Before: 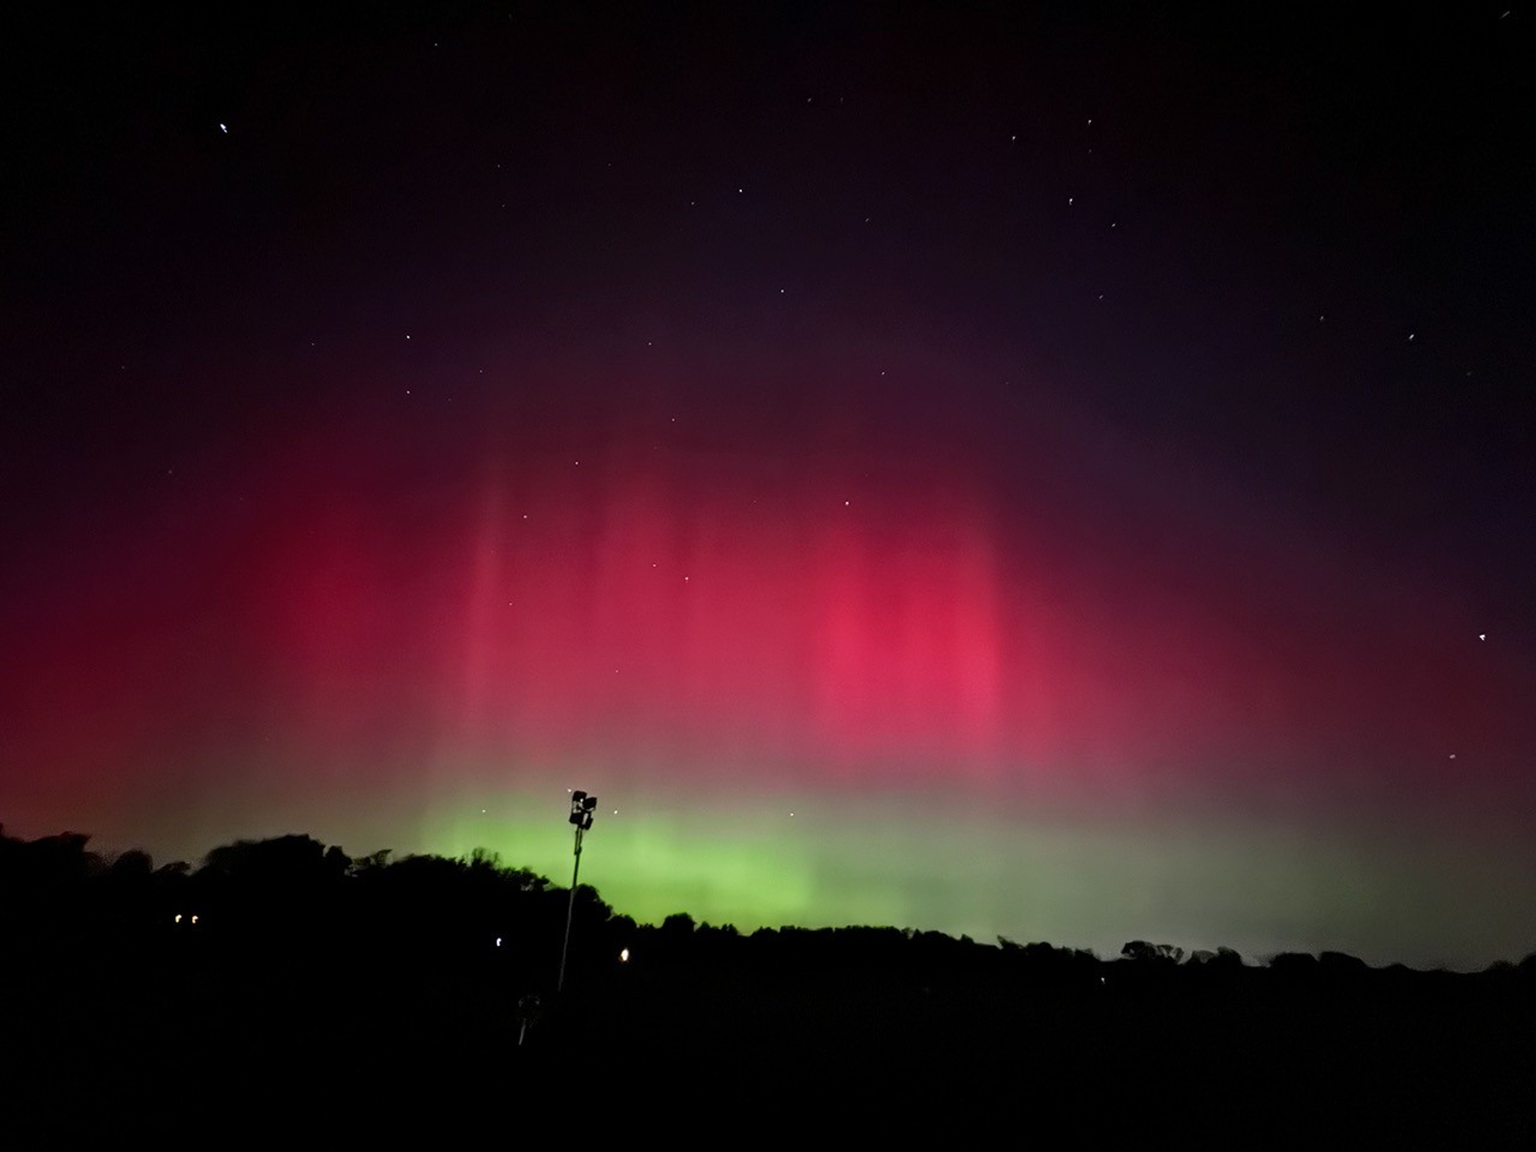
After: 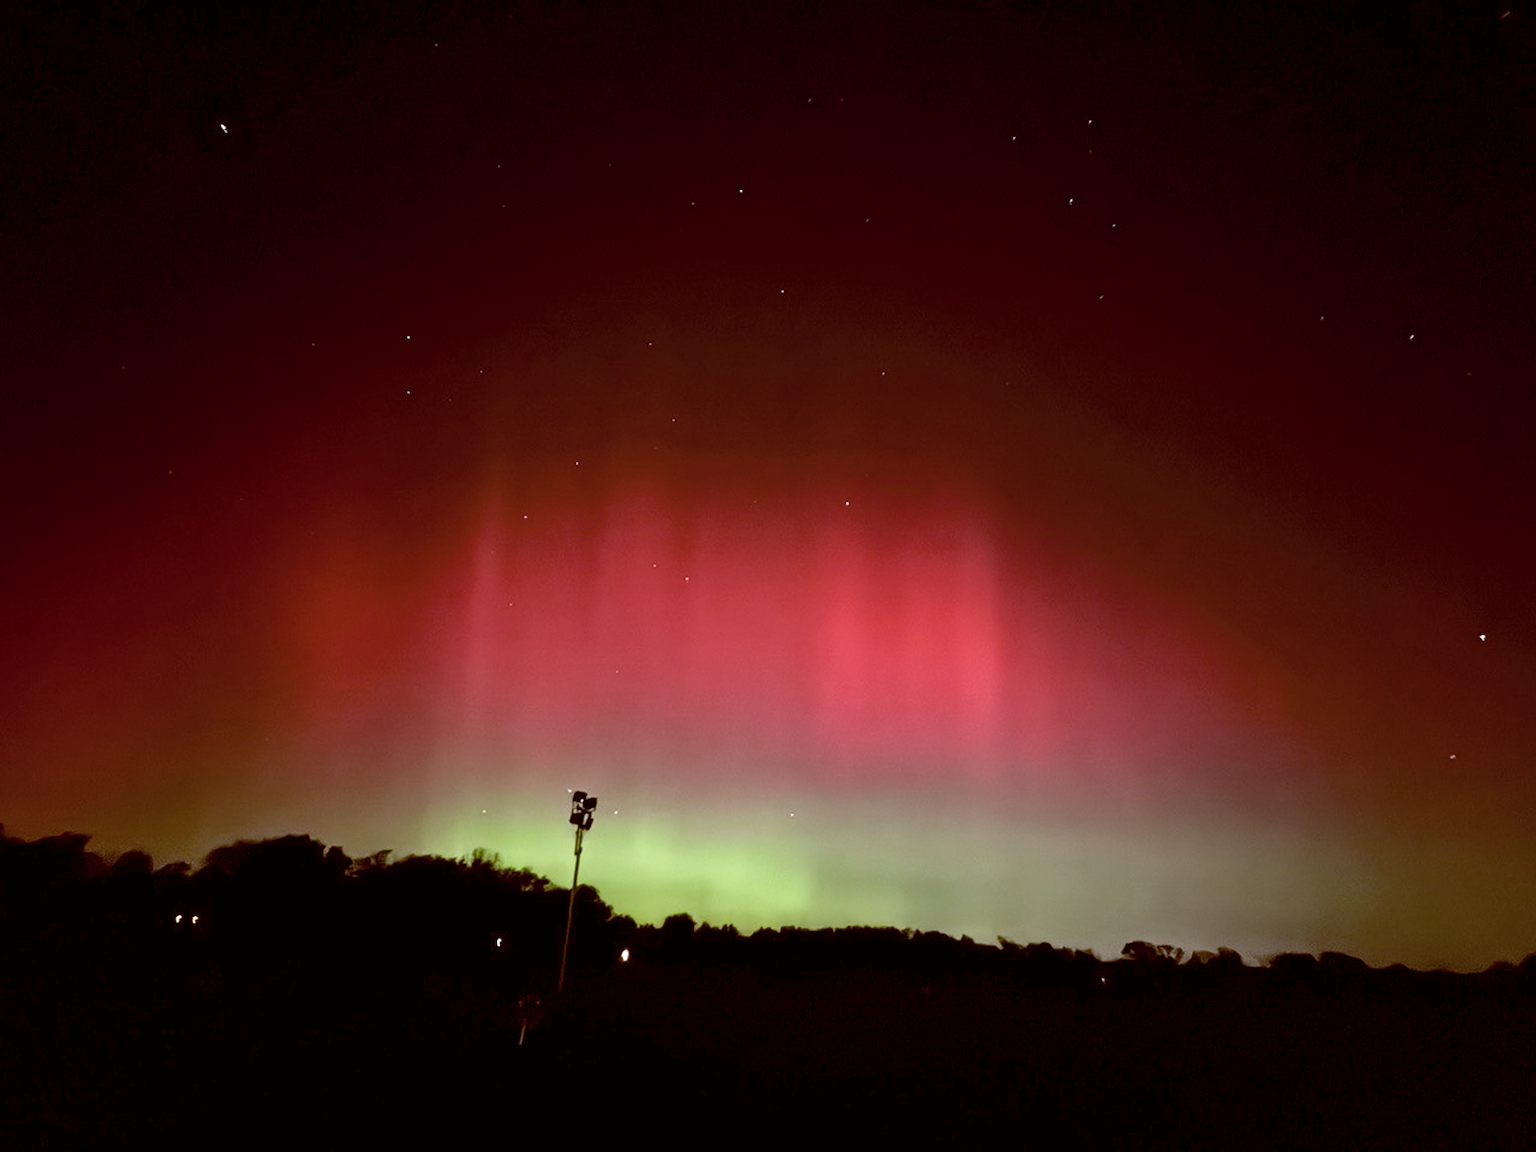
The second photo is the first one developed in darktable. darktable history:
color balance rgb: global offset › chroma 0.4%, global offset › hue 34.11°, perceptual saturation grading › global saturation -0.073%, perceptual brilliance grading › global brilliance 9.179%, perceptual brilliance grading › shadows 14.804%, global vibrance -24.802%
contrast brightness saturation: contrast 0.058, brightness -0.009, saturation -0.223
